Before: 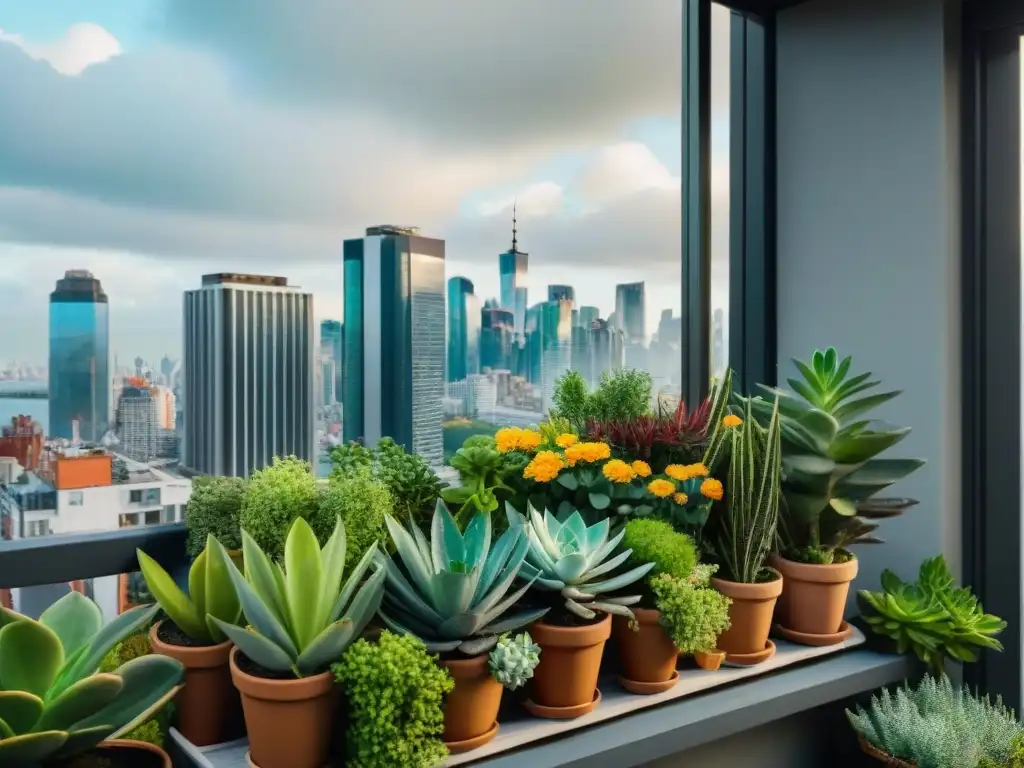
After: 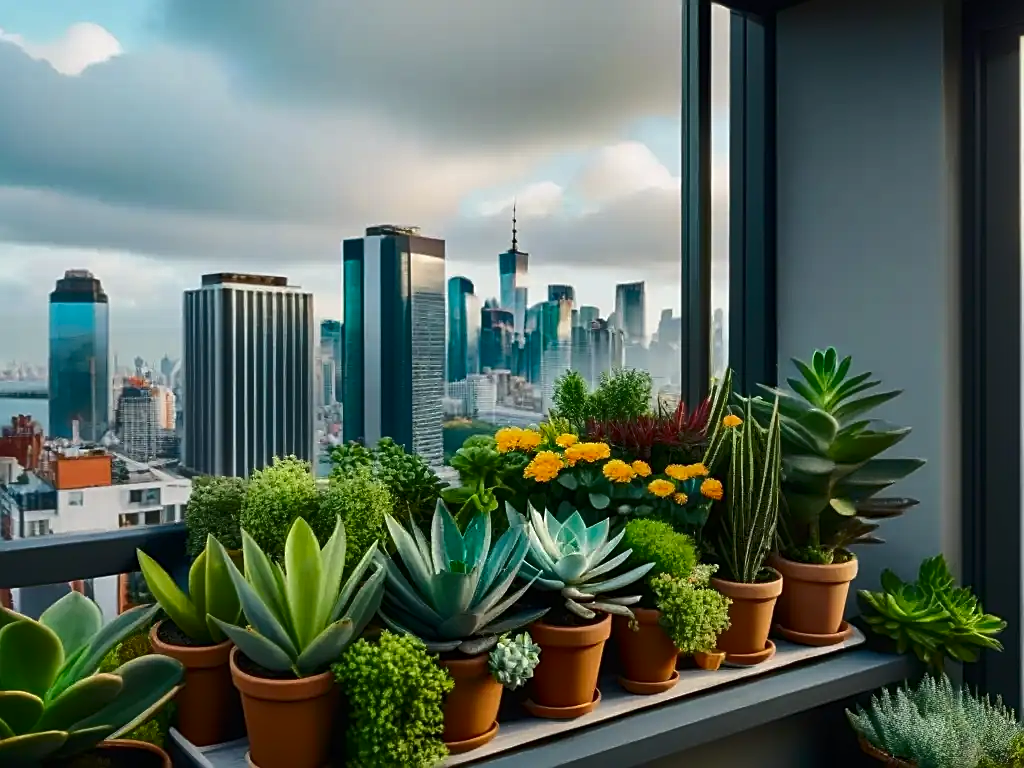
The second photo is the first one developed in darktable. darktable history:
tone curve: curves: ch0 [(0, 0) (0.003, 0.002) (0.011, 0.007) (0.025, 0.015) (0.044, 0.026) (0.069, 0.041) (0.1, 0.059) (0.136, 0.08) (0.177, 0.105) (0.224, 0.132) (0.277, 0.163) (0.335, 0.198) (0.399, 0.253) (0.468, 0.341) (0.543, 0.435) (0.623, 0.532) (0.709, 0.635) (0.801, 0.745) (0.898, 0.873) (1, 1)], color space Lab, independent channels, preserve colors none
sharpen: amount 0.601
